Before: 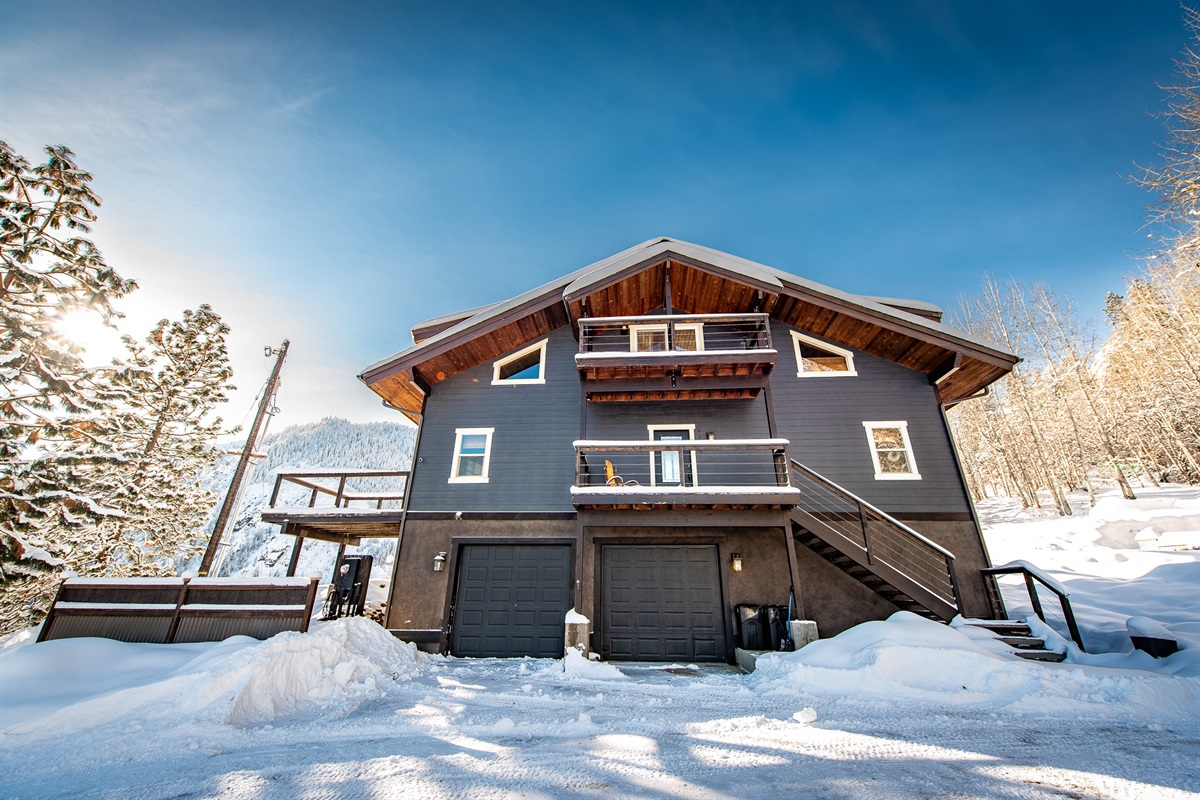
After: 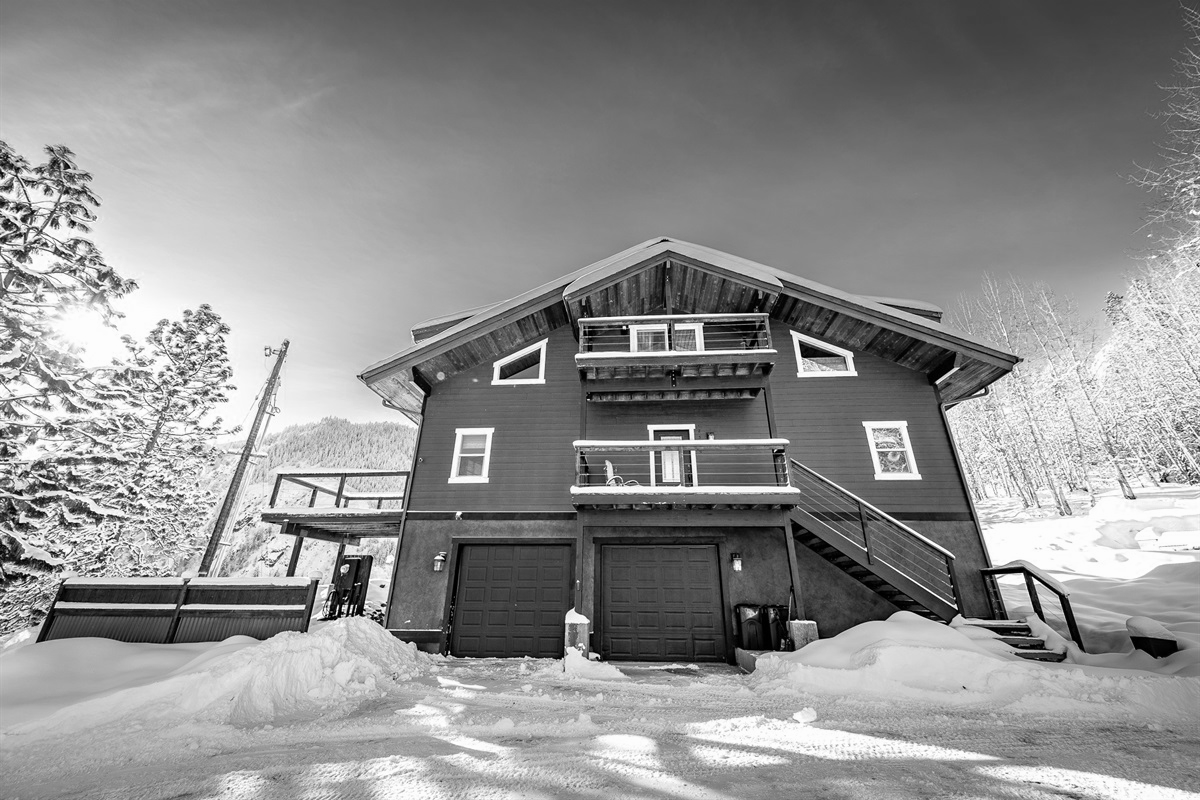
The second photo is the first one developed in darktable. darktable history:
color zones: curves: ch0 [(0.004, 0.588) (0.116, 0.636) (0.259, 0.476) (0.423, 0.464) (0.75, 0.5)]; ch1 [(0, 0) (0.143, 0) (0.286, 0) (0.429, 0) (0.571, 0) (0.714, 0) (0.857, 0)]
white balance: red 1.08, blue 0.791
